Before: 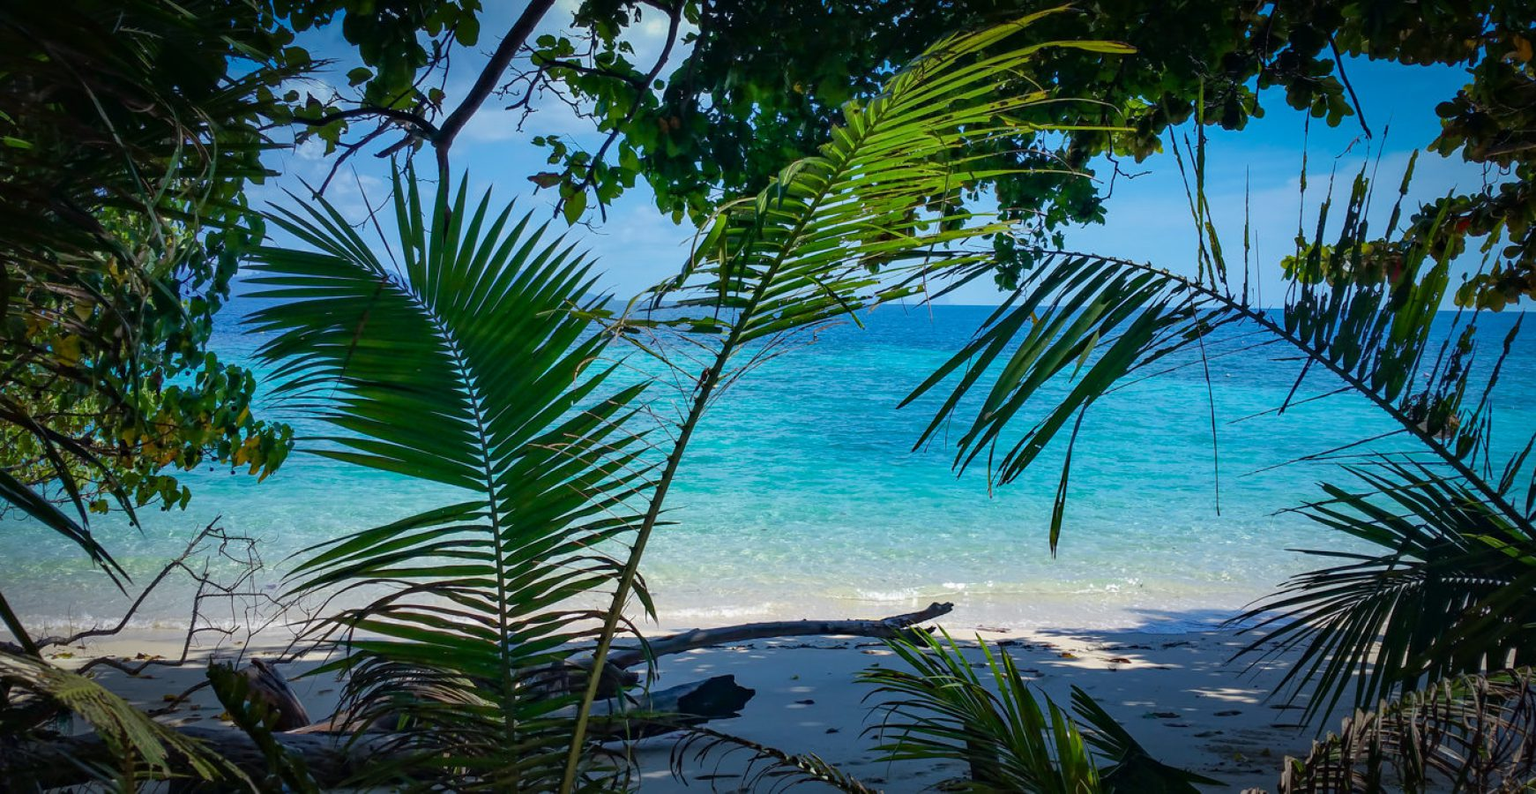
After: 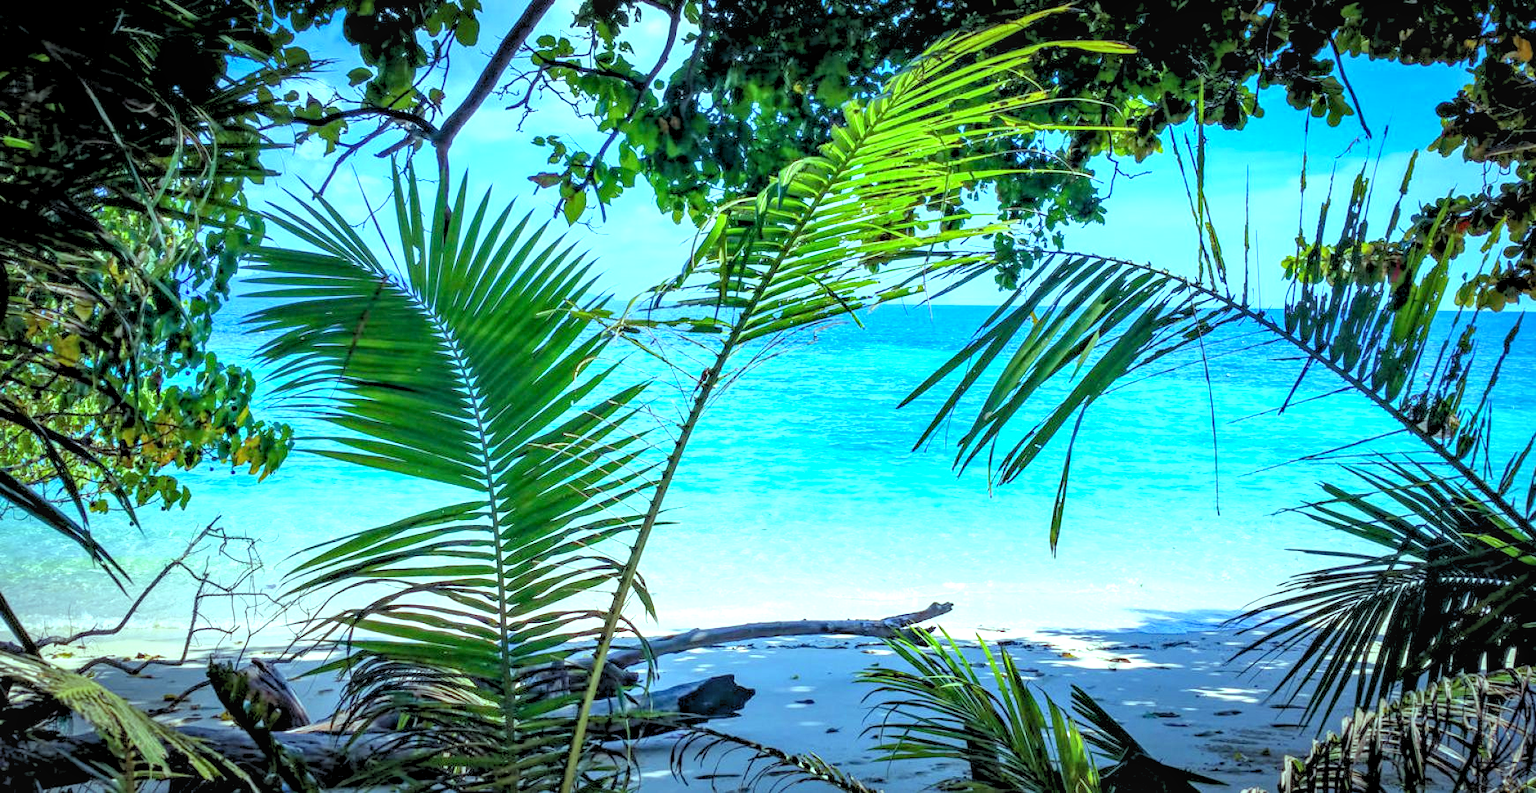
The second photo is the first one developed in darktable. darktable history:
exposure: black level correction 0, exposure 1.45 EV, compensate exposure bias true, compensate highlight preservation false
color balance: mode lift, gamma, gain (sRGB), lift [0.997, 0.979, 1.021, 1.011], gamma [1, 1.084, 0.916, 0.998], gain [1, 0.87, 1.13, 1.101], contrast 4.55%, contrast fulcrum 38.24%, output saturation 104.09%
local contrast: on, module defaults
tone equalizer: on, module defaults
rgb levels: preserve colors sum RGB, levels [[0.038, 0.433, 0.934], [0, 0.5, 1], [0, 0.5, 1]]
